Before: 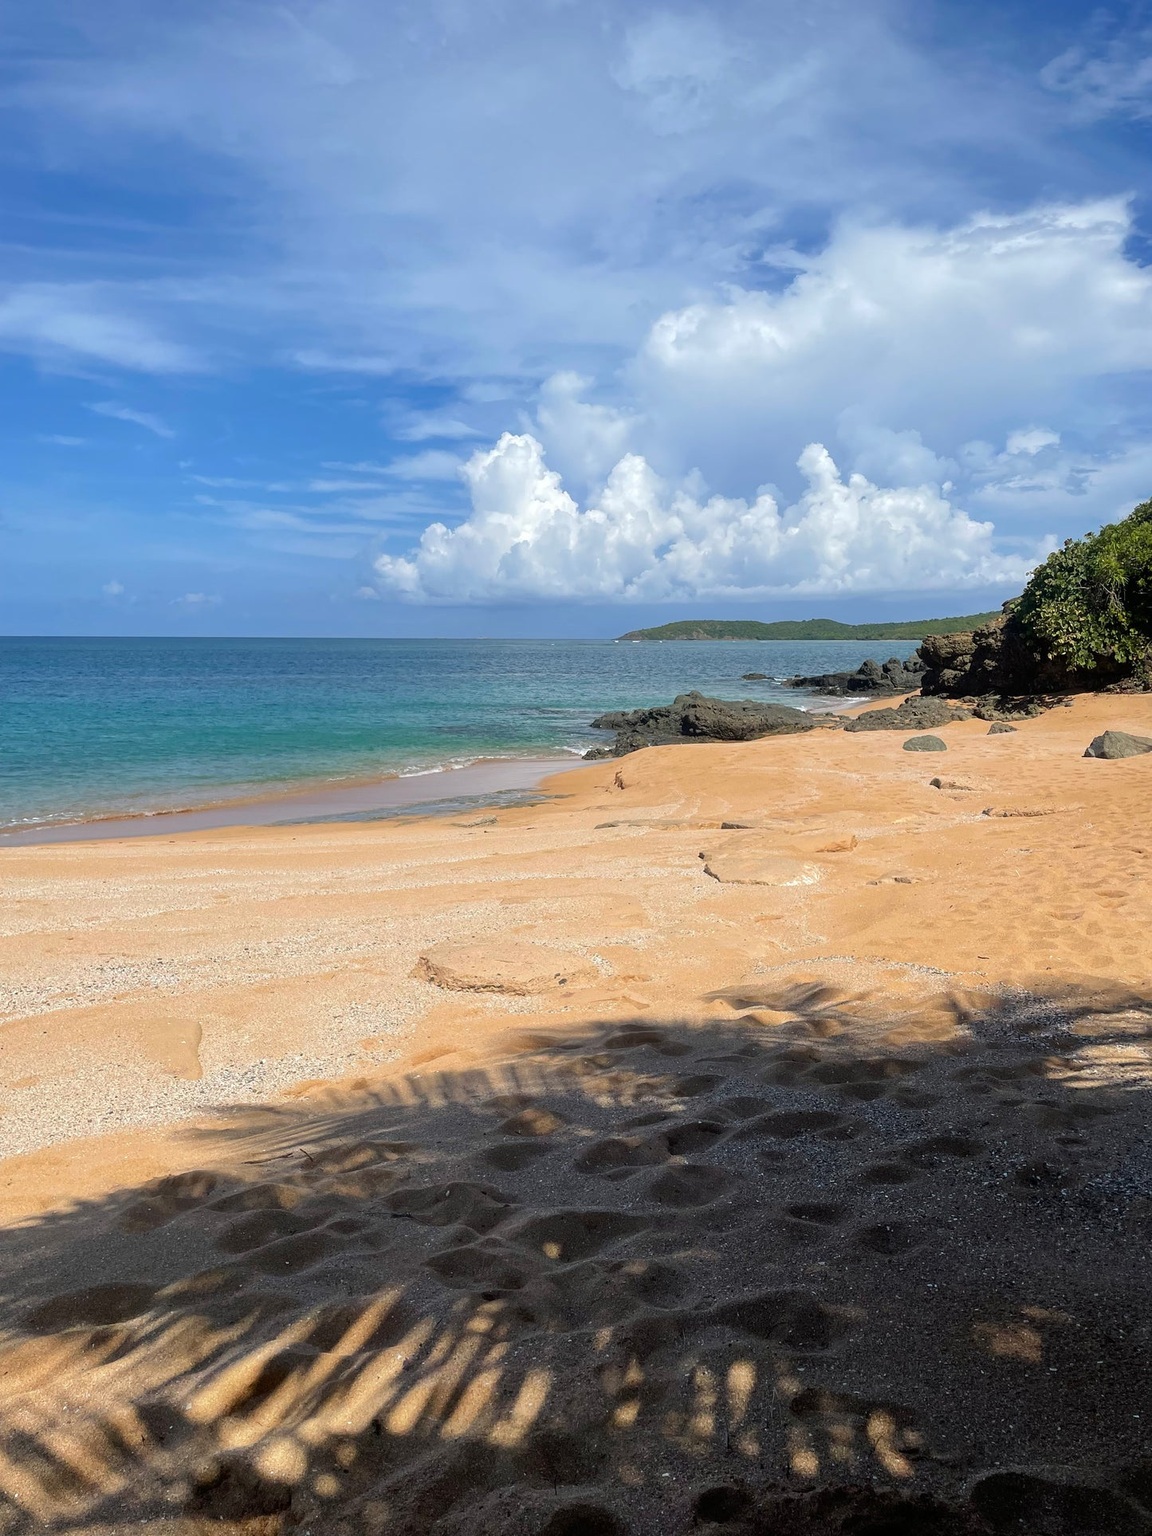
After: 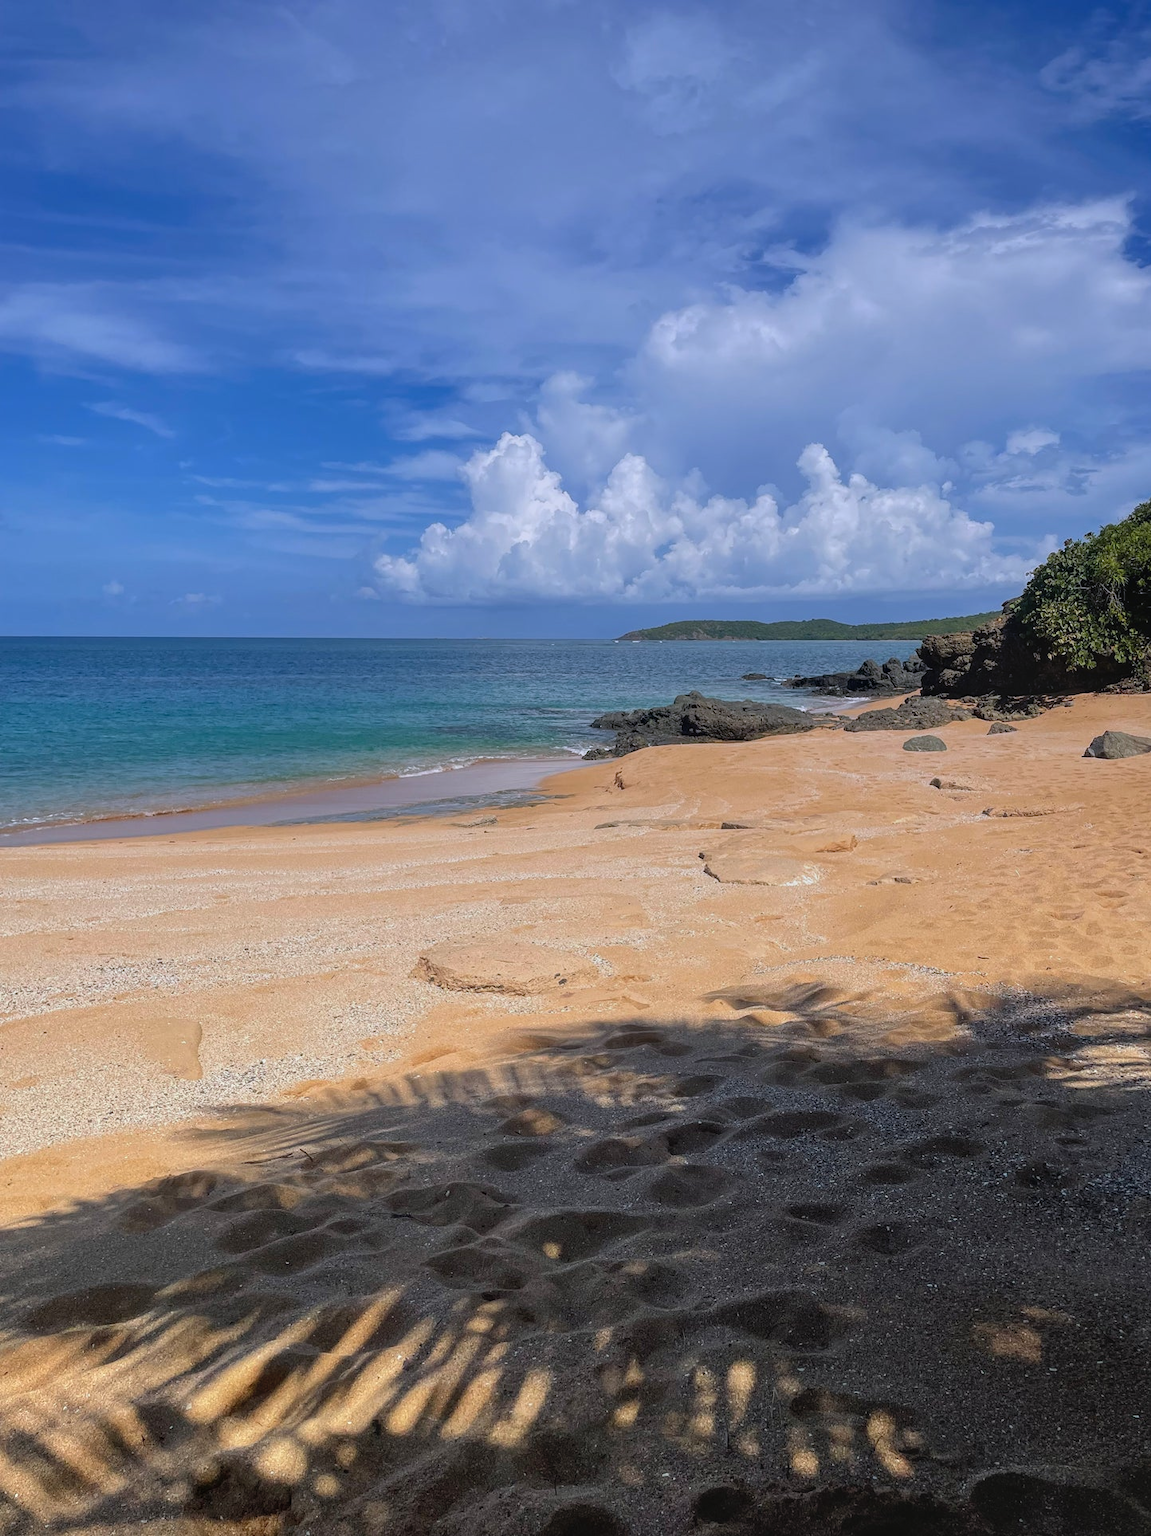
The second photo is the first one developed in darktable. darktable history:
contrast brightness saturation: contrast -0.11
graduated density: hue 238.83°, saturation 50%
local contrast: on, module defaults
